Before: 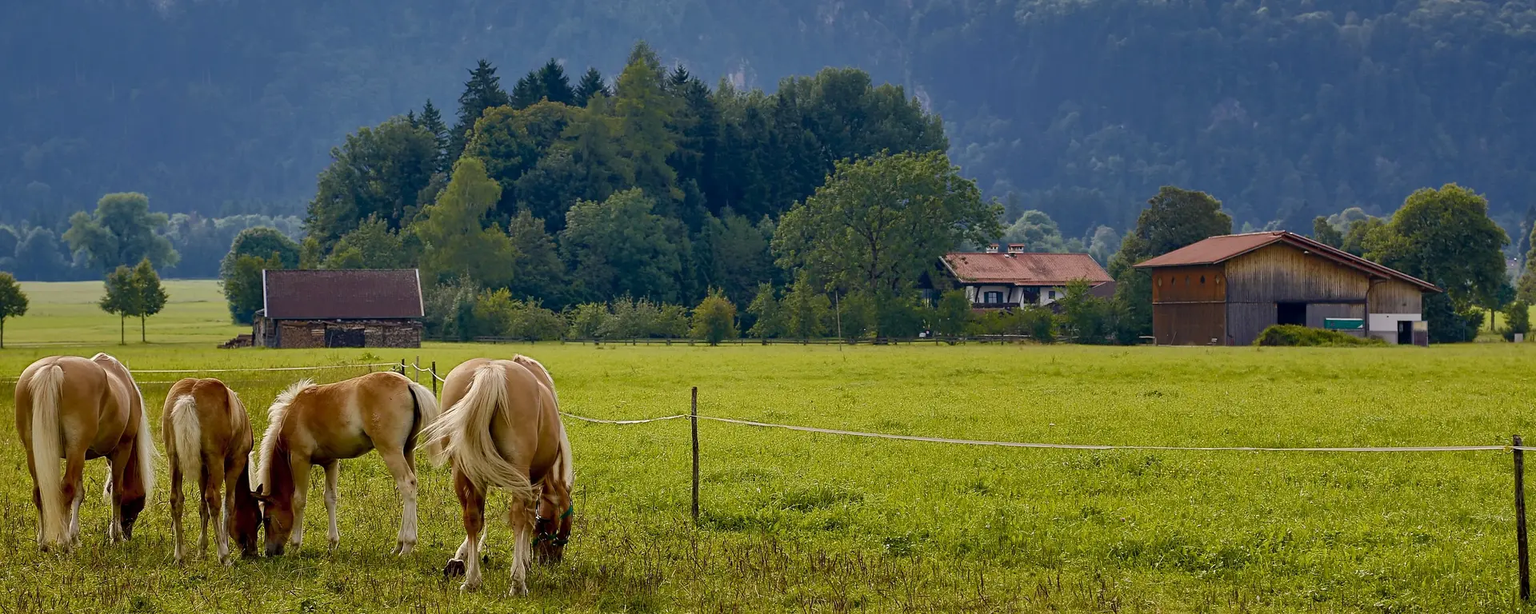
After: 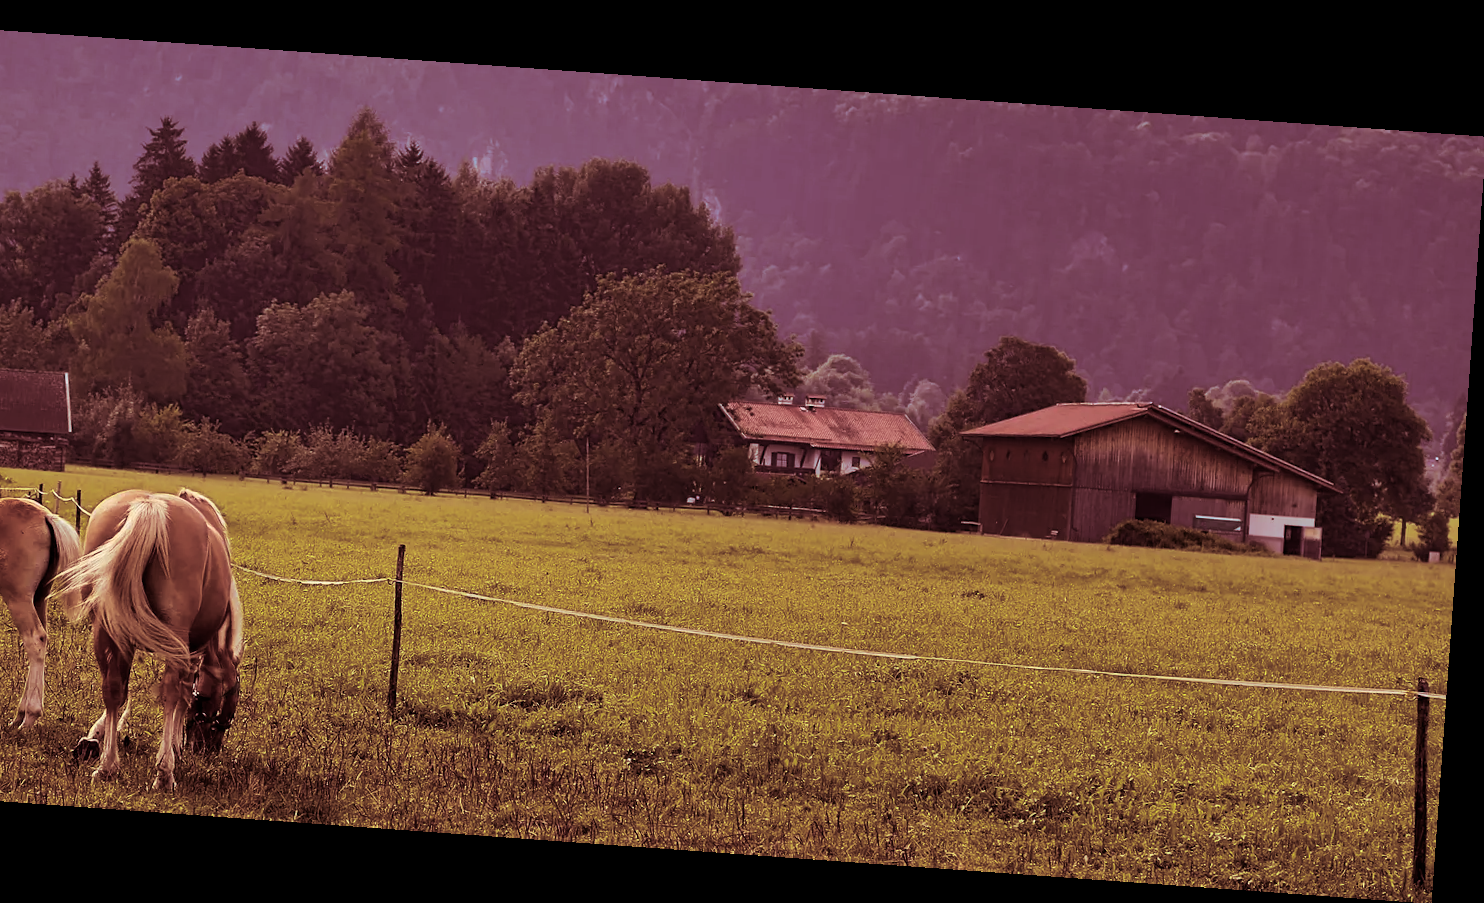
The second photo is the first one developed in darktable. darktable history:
rotate and perspective: rotation 4.1°, automatic cropping off
split-toning: highlights › saturation 0, balance -61.83
crop and rotate: left 24.6%
contrast brightness saturation: contrast 0.16, saturation 0.32
